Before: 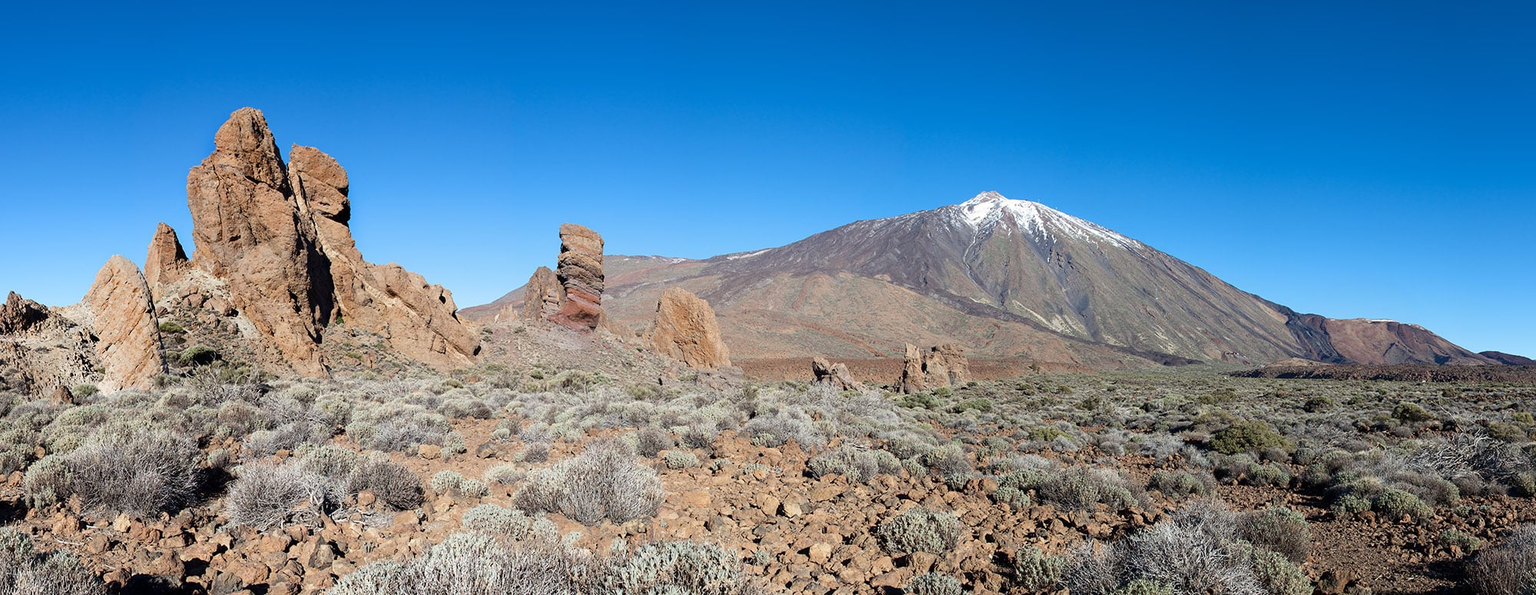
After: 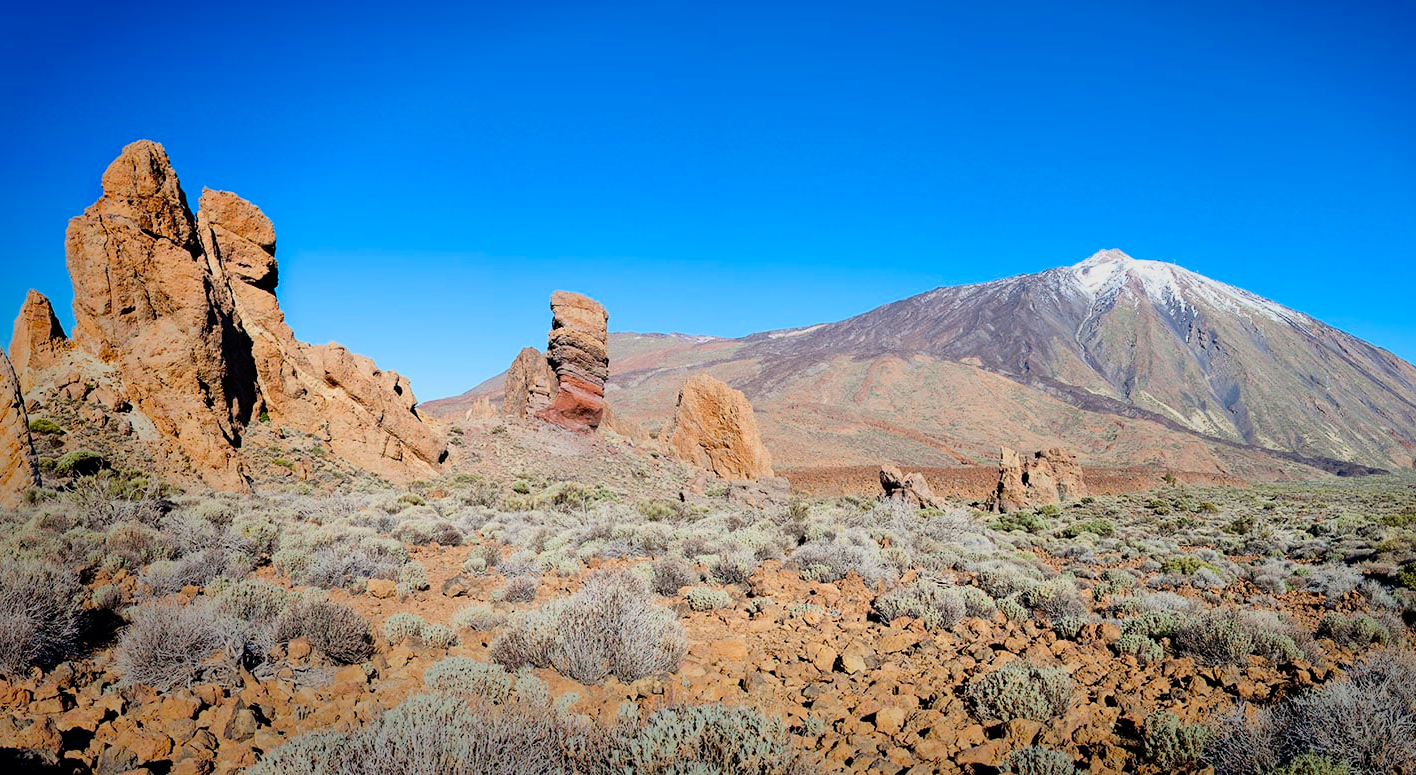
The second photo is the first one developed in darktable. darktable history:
crop and rotate: left 8.934%, right 20.241%
filmic rgb: black relative exposure -7.34 EV, white relative exposure 5.07 EV, hardness 3.21, color science v6 (2022)
levels: white 90.73%, levels [0, 0.492, 0.984]
shadows and highlights: shadows 29.92
exposure: exposure 0.128 EV, compensate exposure bias true, compensate highlight preservation false
color balance rgb: perceptual saturation grading › global saturation 20%, perceptual saturation grading › highlights -25.509%, perceptual saturation grading › shadows 25.574%
vignetting: saturation 0.364, center (0.218, -0.234), automatic ratio true, unbound false
contrast brightness saturation: contrast 0.234, brightness 0.099, saturation 0.29
